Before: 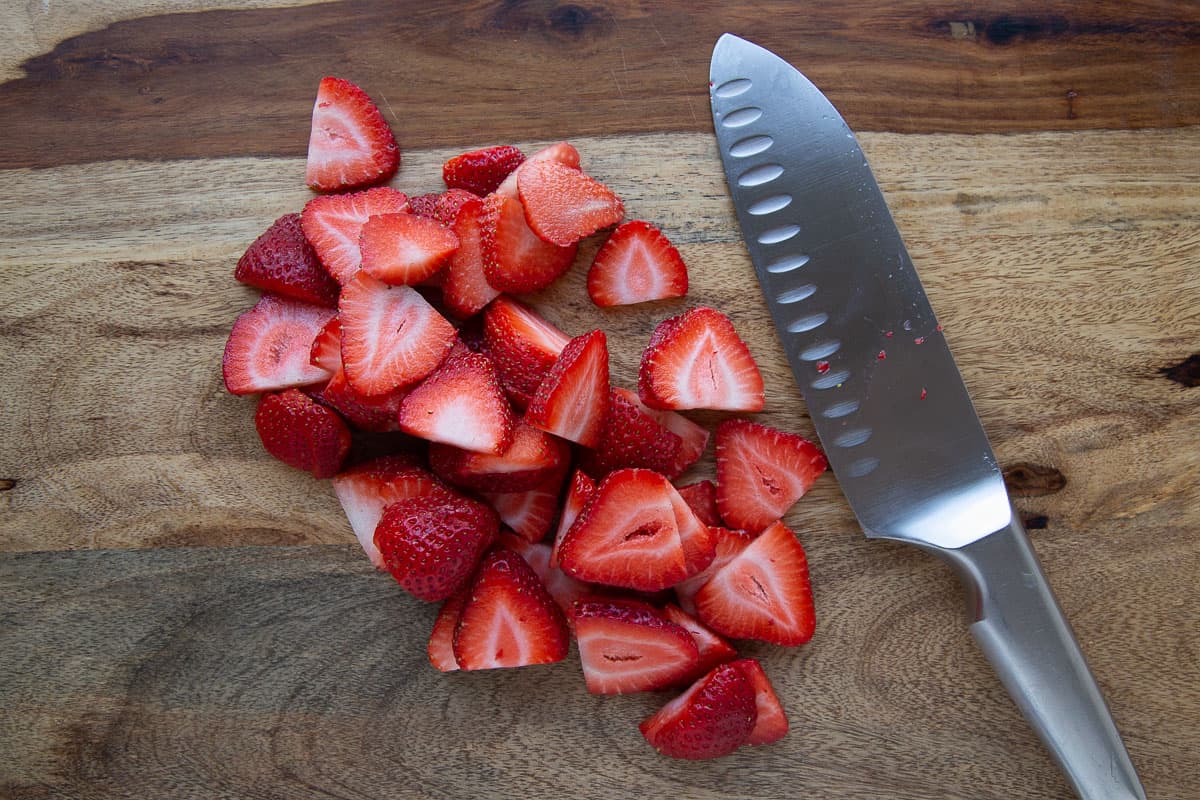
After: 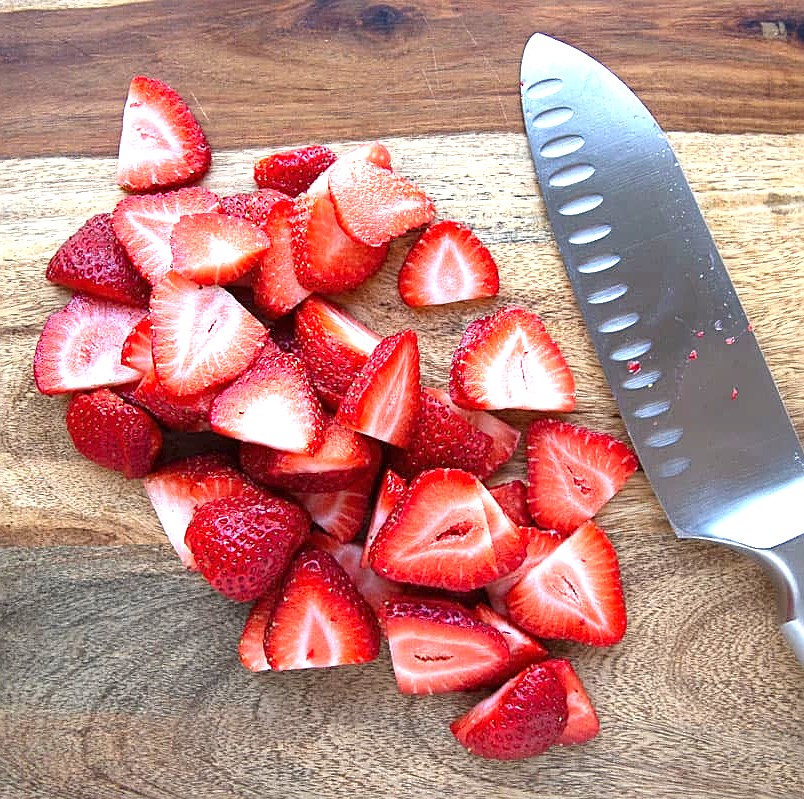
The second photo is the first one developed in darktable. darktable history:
exposure: black level correction 0, exposure 1.457 EV, compensate exposure bias true, compensate highlight preservation false
sharpen: on, module defaults
crop and rotate: left 15.829%, right 17.148%
